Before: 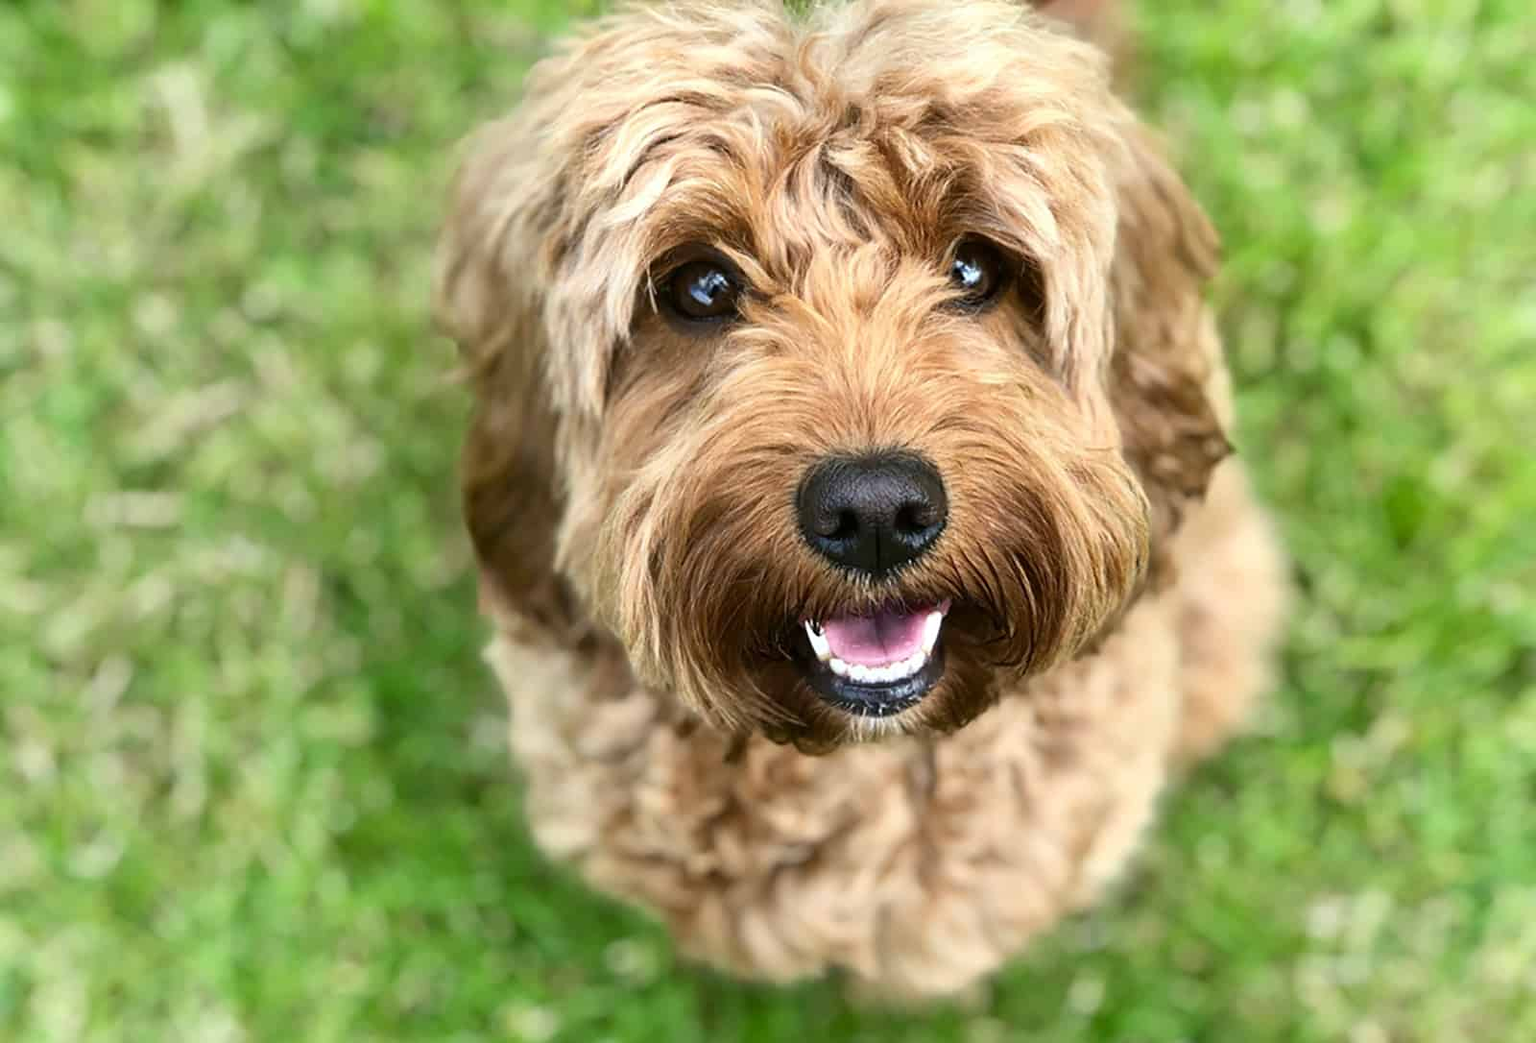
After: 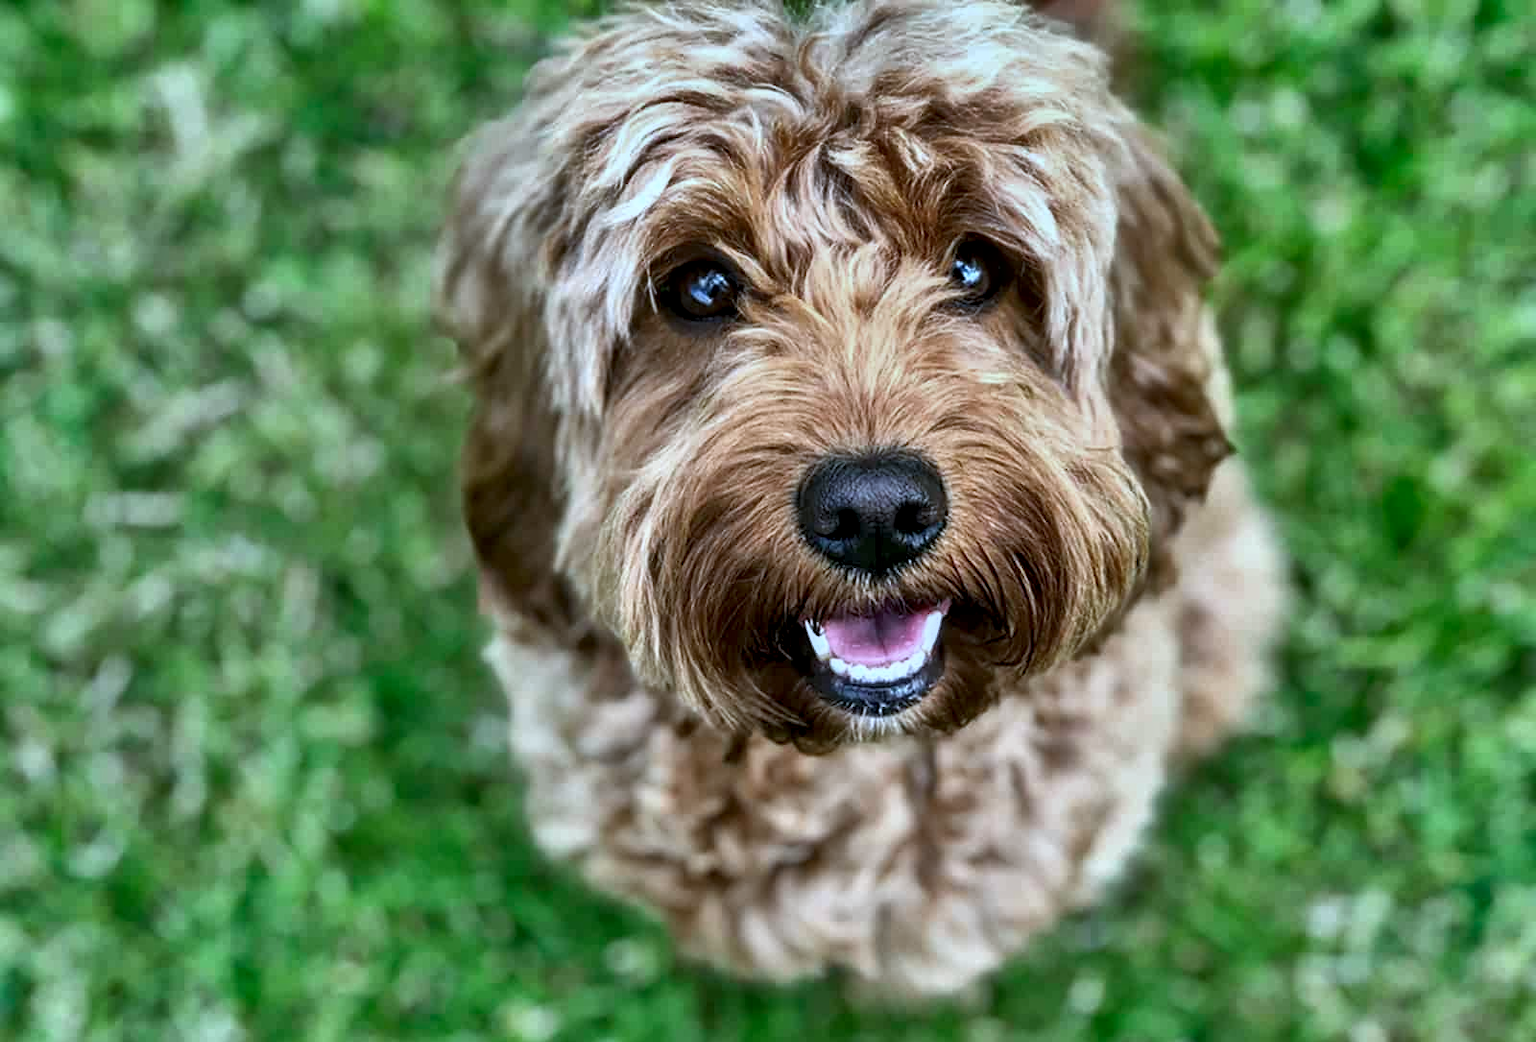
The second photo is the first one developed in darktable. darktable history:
local contrast: on, module defaults
shadows and highlights: shadows 81.28, white point adjustment -9.15, highlights -61.32, highlights color adjustment 41.73%, soften with gaussian
contrast equalizer: y [[0.531, 0.548, 0.559, 0.557, 0.544, 0.527], [0.5 ×6], [0.5 ×6], [0 ×6], [0 ×6]]
color calibration: illuminant custom, x 0.387, y 0.387, temperature 3796.28 K
